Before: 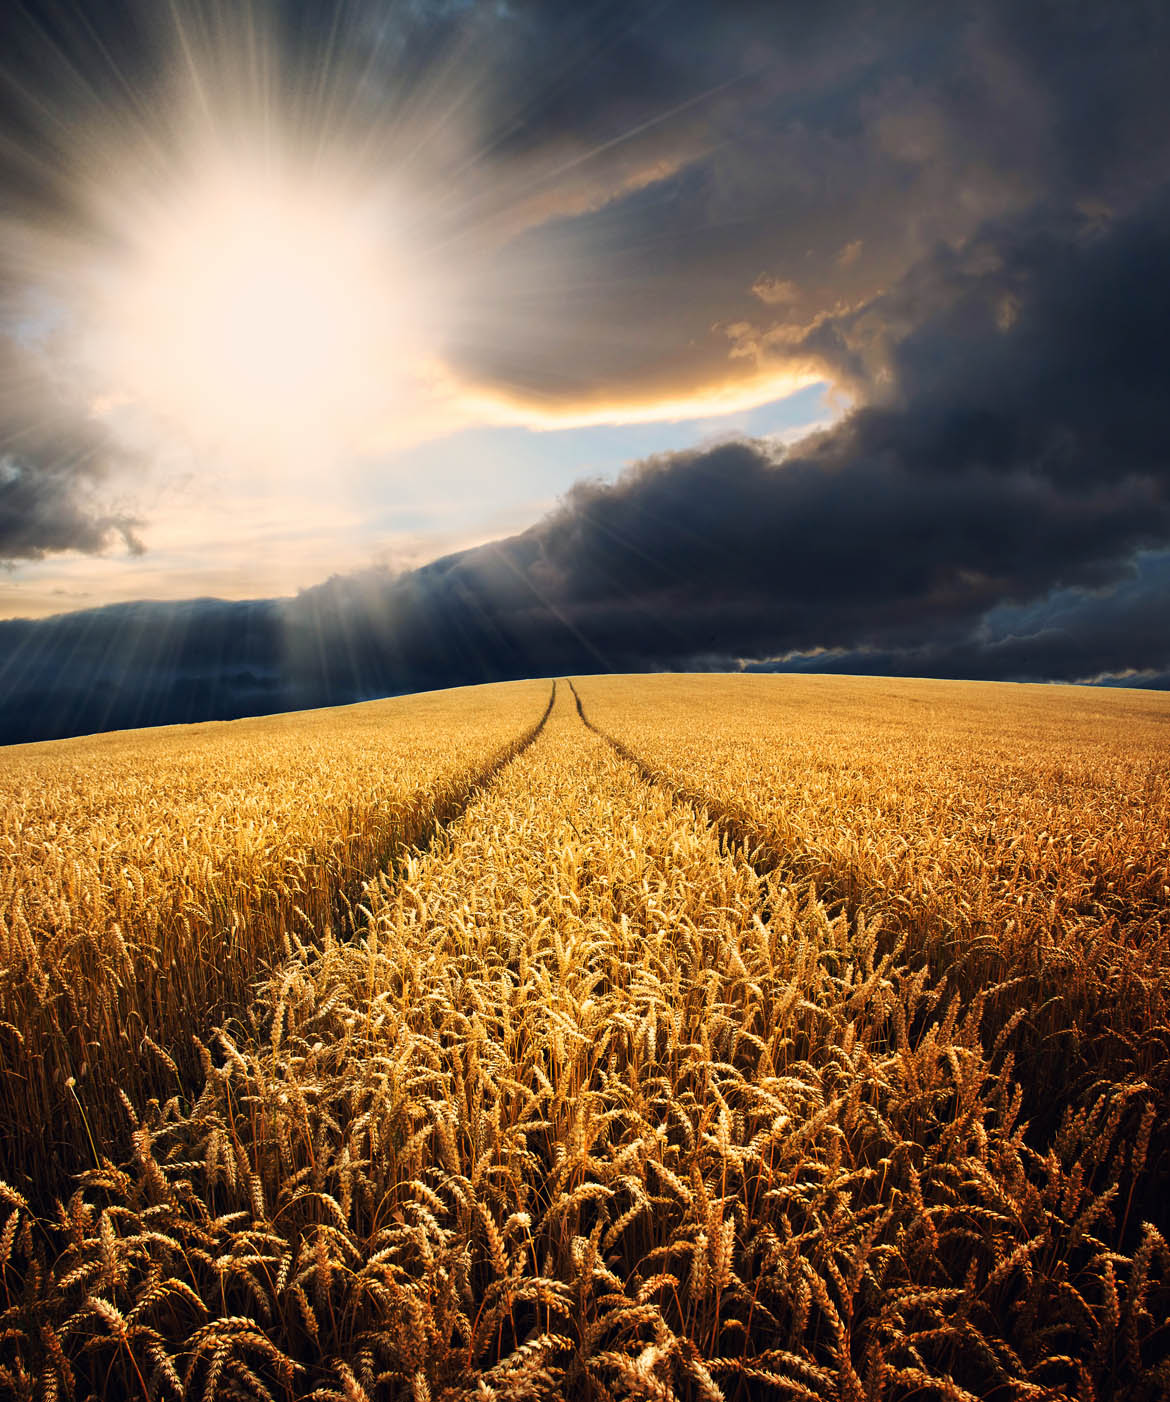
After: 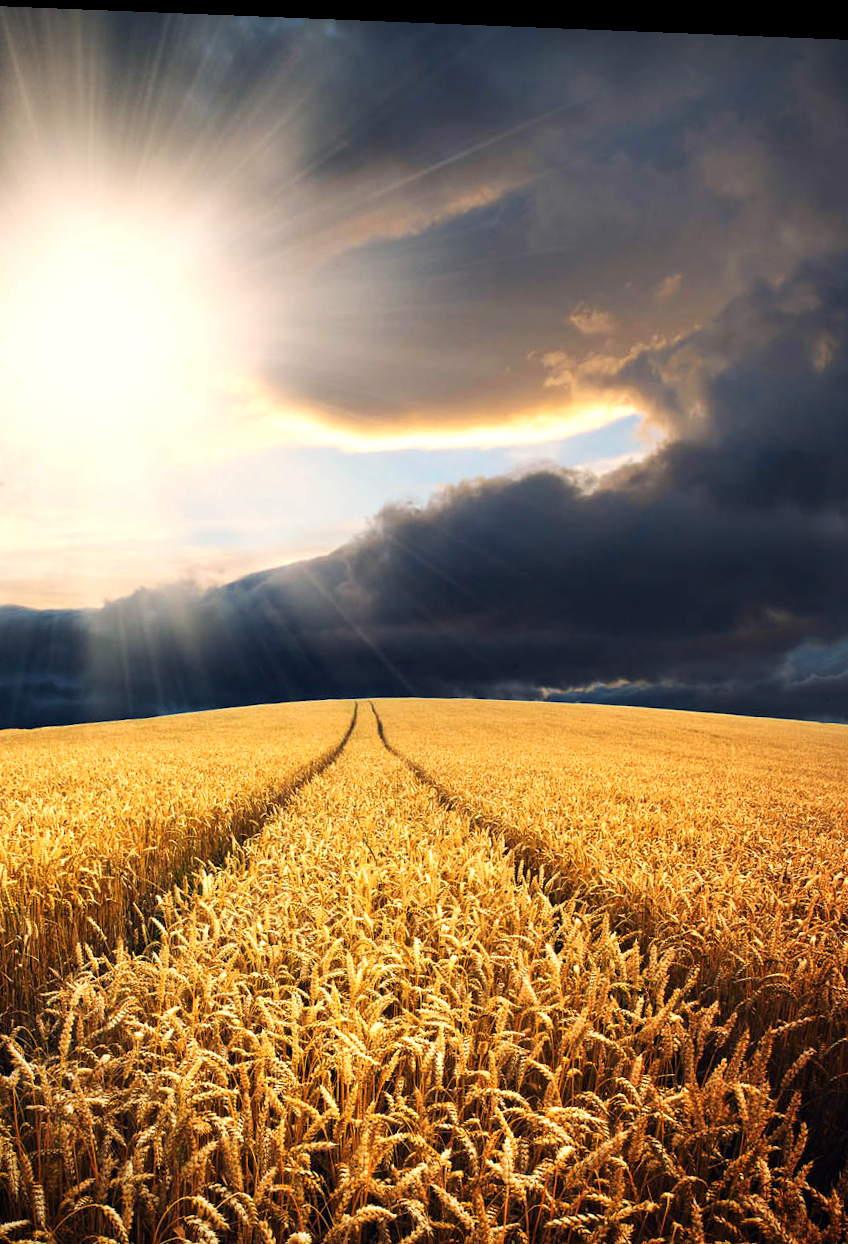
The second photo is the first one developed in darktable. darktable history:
exposure: exposure 0.29 EV, compensate highlight preservation false
rotate and perspective: rotation 2.27°, automatic cropping off
crop: left 18.479%, right 12.2%, bottom 13.971%
vignetting: saturation 0, unbound false
